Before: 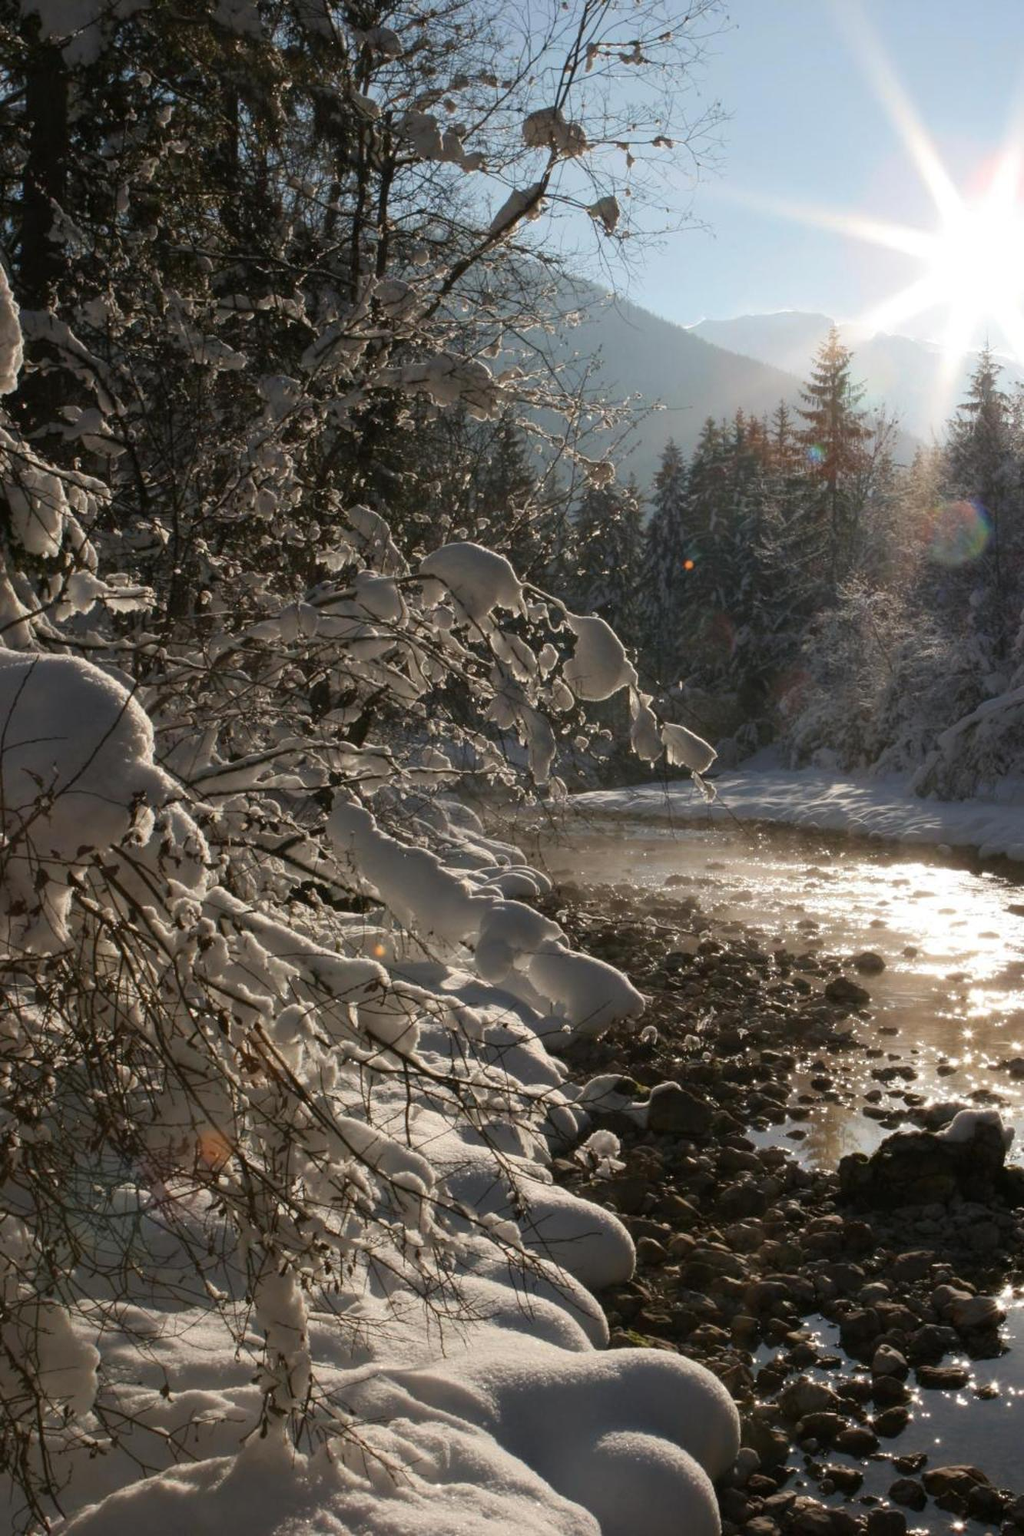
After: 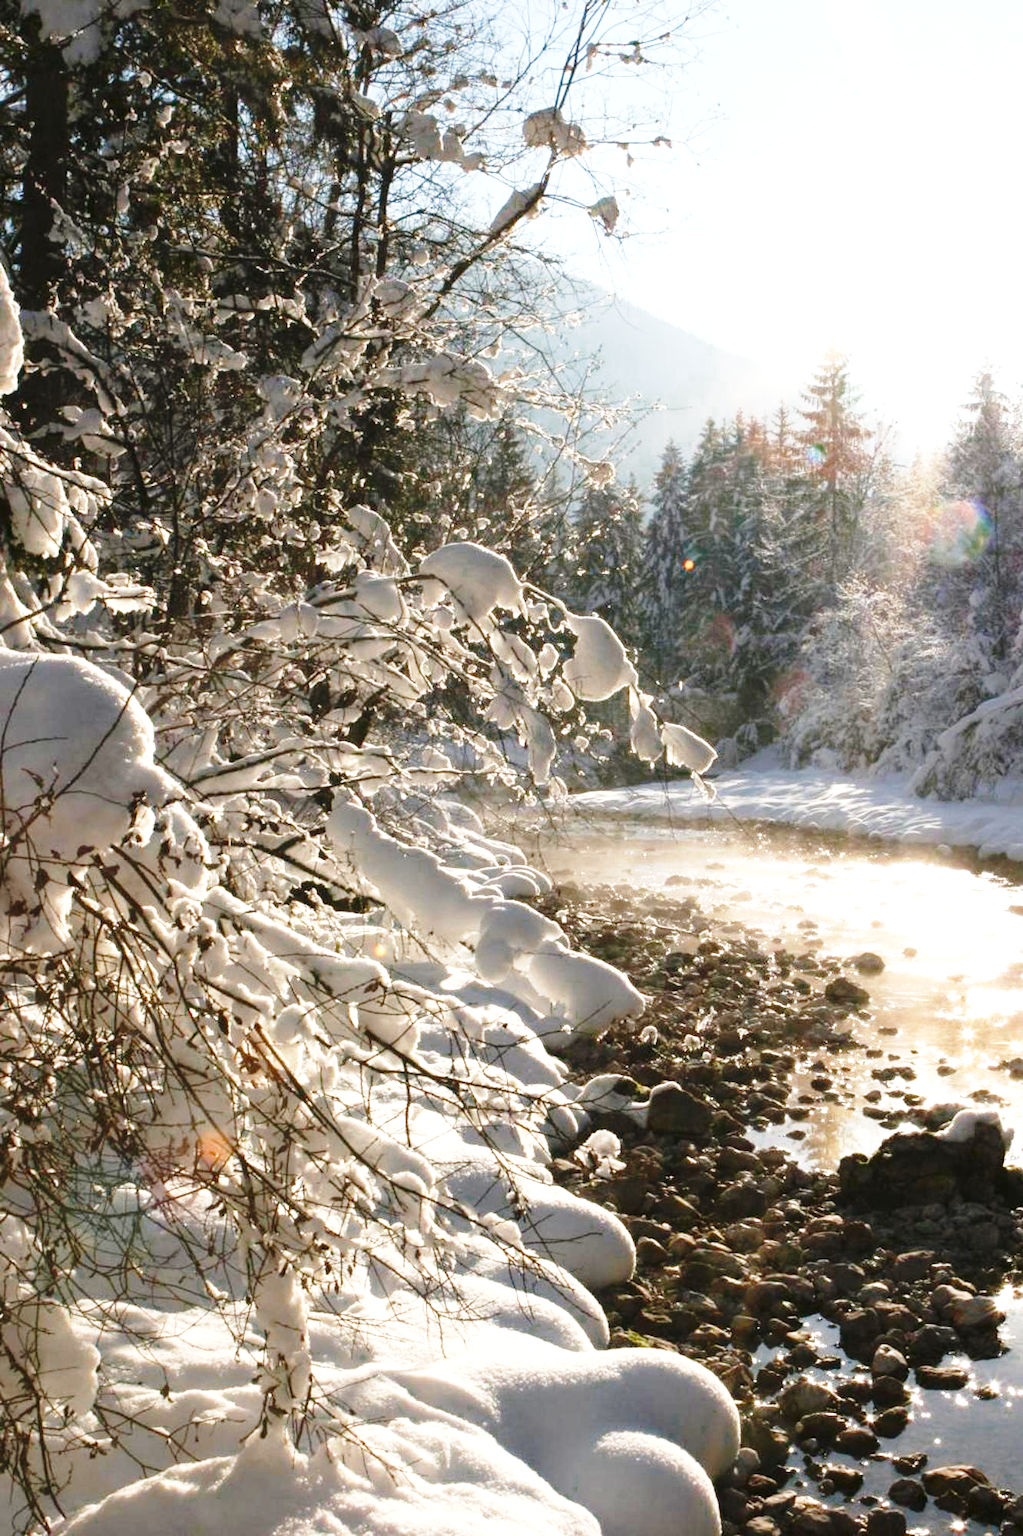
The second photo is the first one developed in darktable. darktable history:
color zones: curves: ch0 [(0.25, 0.5) (0.347, 0.092) (0.75, 0.5)]; ch1 [(0.25, 0.5) (0.33, 0.51) (0.75, 0.5)]
base curve: curves: ch0 [(0, 0) (0.028, 0.03) (0.121, 0.232) (0.46, 0.748) (0.859, 0.968) (1, 1)], preserve colors none
exposure: black level correction 0, exposure 1.104 EV, compensate highlight preservation false
